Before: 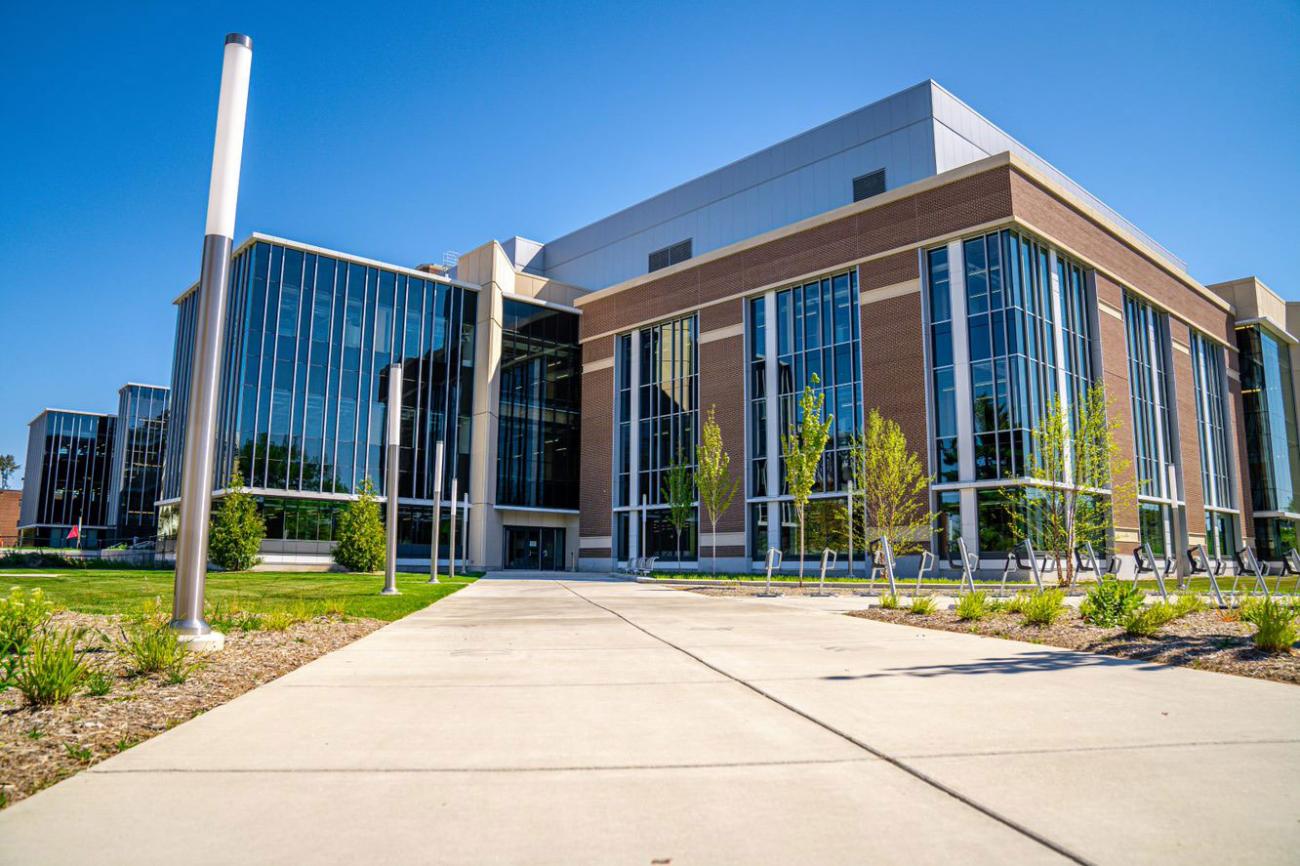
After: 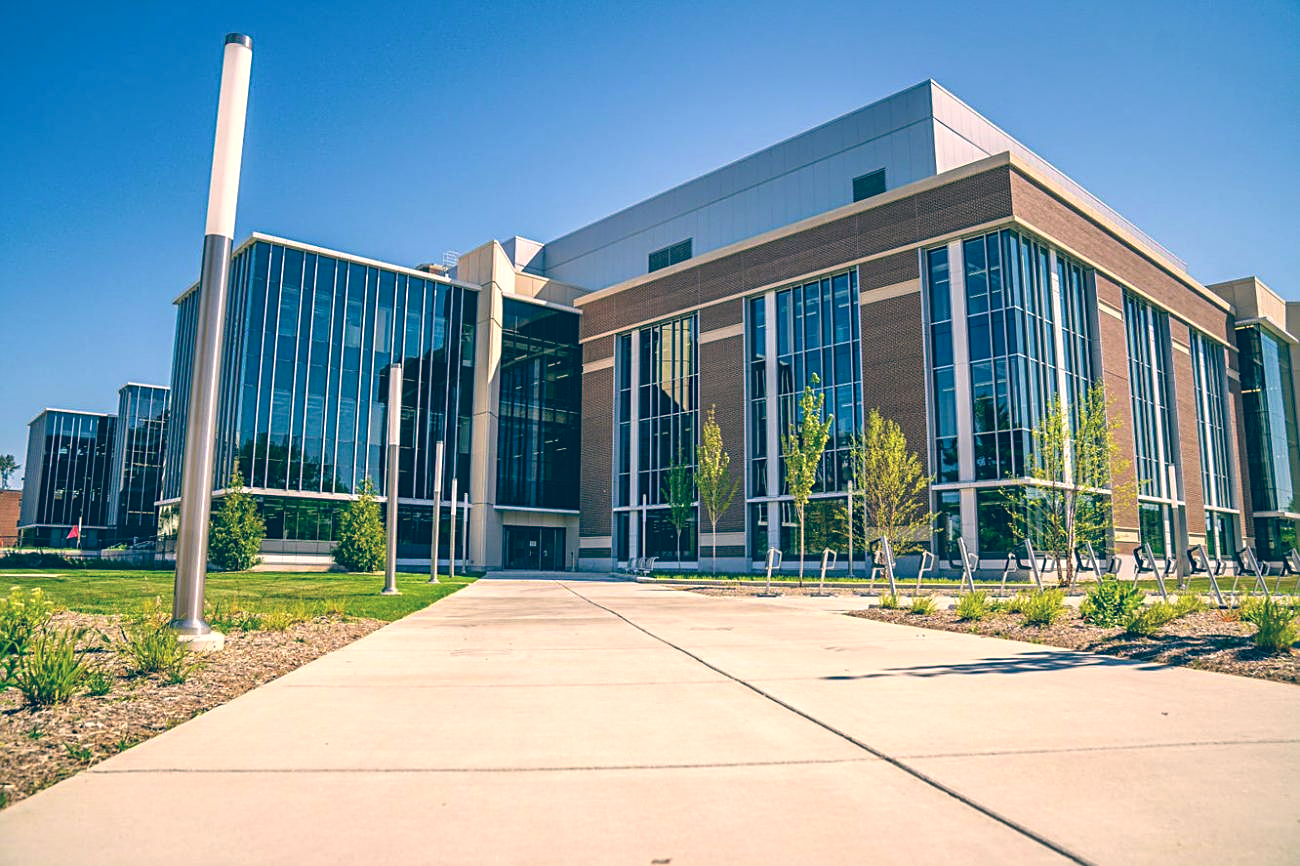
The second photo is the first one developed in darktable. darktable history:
sharpen: on, module defaults
color balance: lift [1.006, 0.985, 1.002, 1.015], gamma [1, 0.953, 1.008, 1.047], gain [1.076, 1.13, 1.004, 0.87]
